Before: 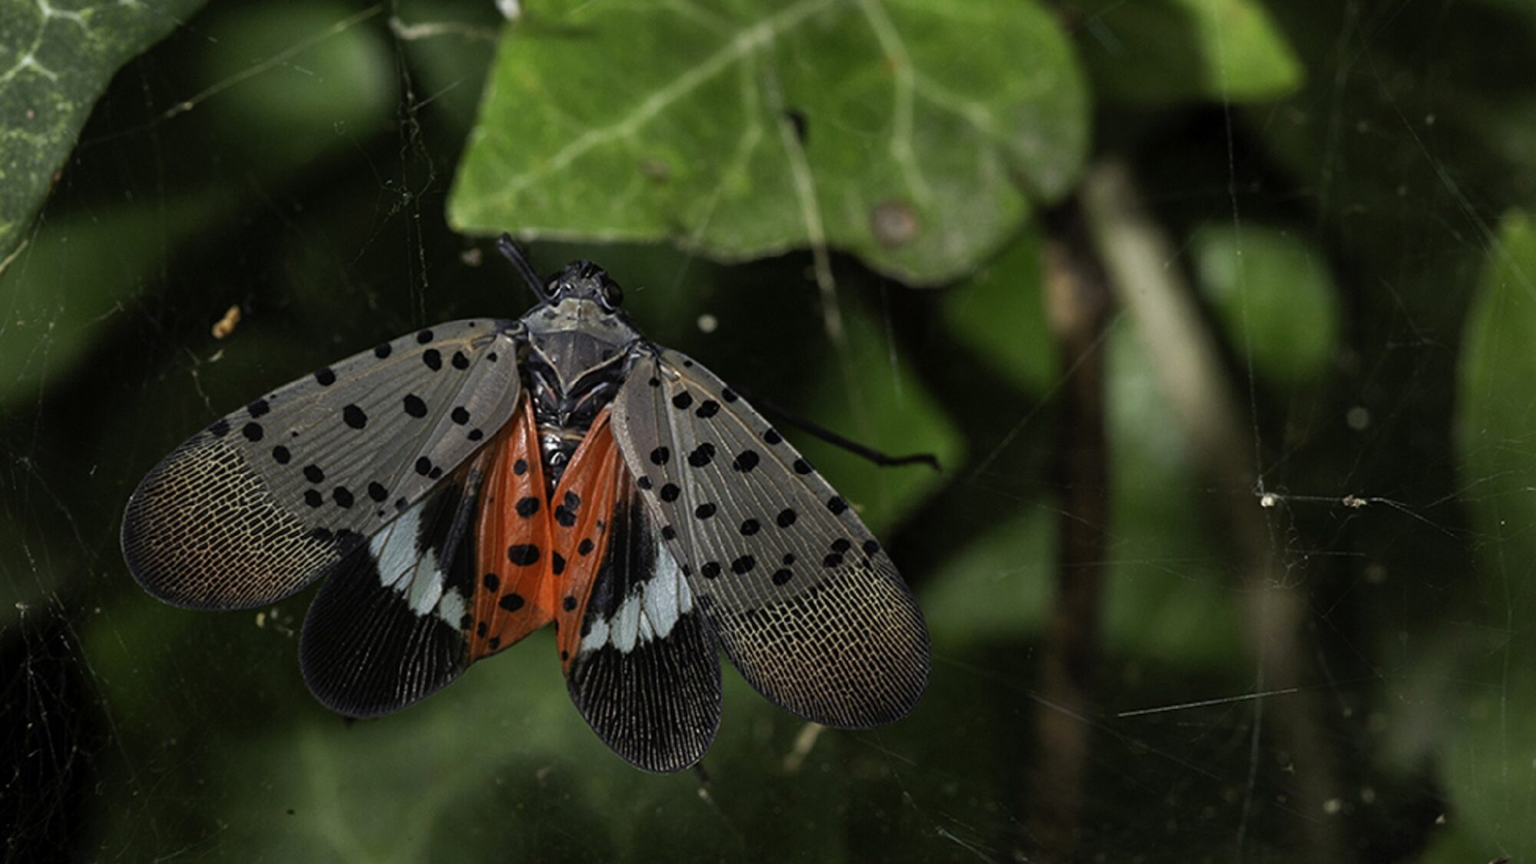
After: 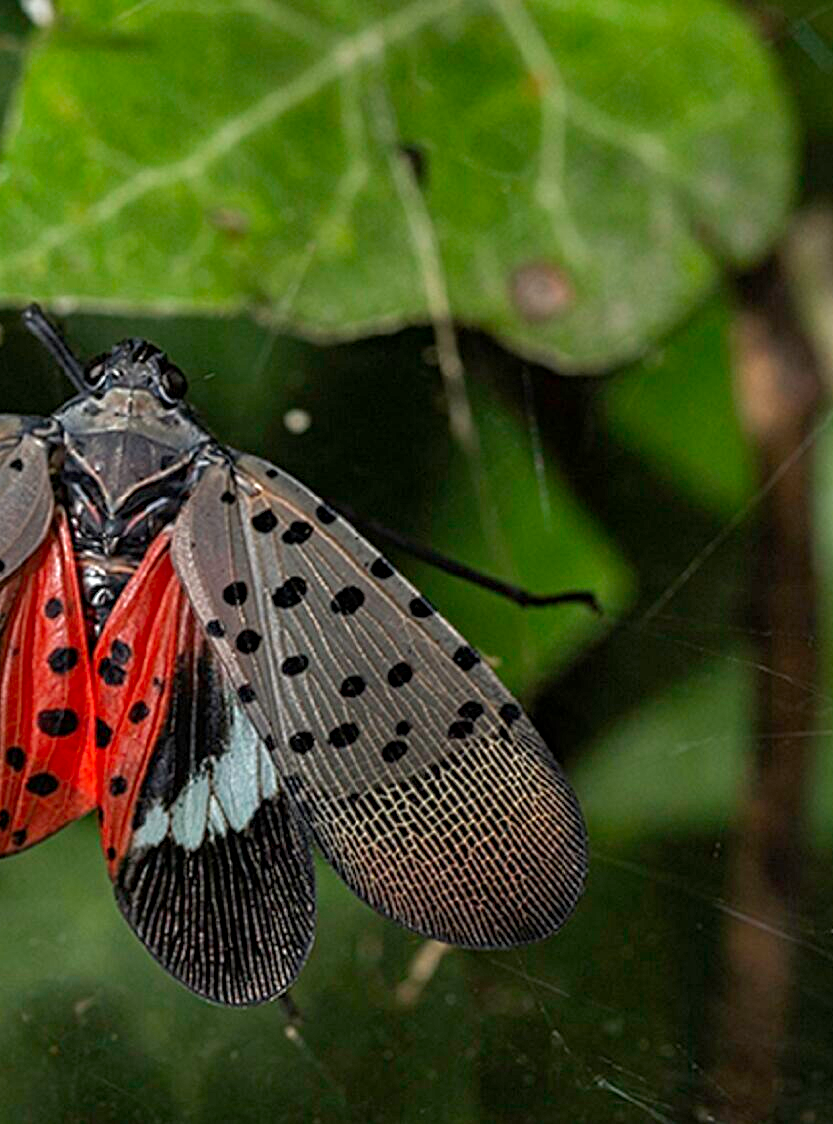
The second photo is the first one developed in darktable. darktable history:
crop: left 31.229%, right 27.105%
exposure: compensate highlight preservation false
contrast equalizer: y [[0.5, 0.5, 0.5, 0.539, 0.64, 0.611], [0.5 ×6], [0.5 ×6], [0 ×6], [0 ×6]]
